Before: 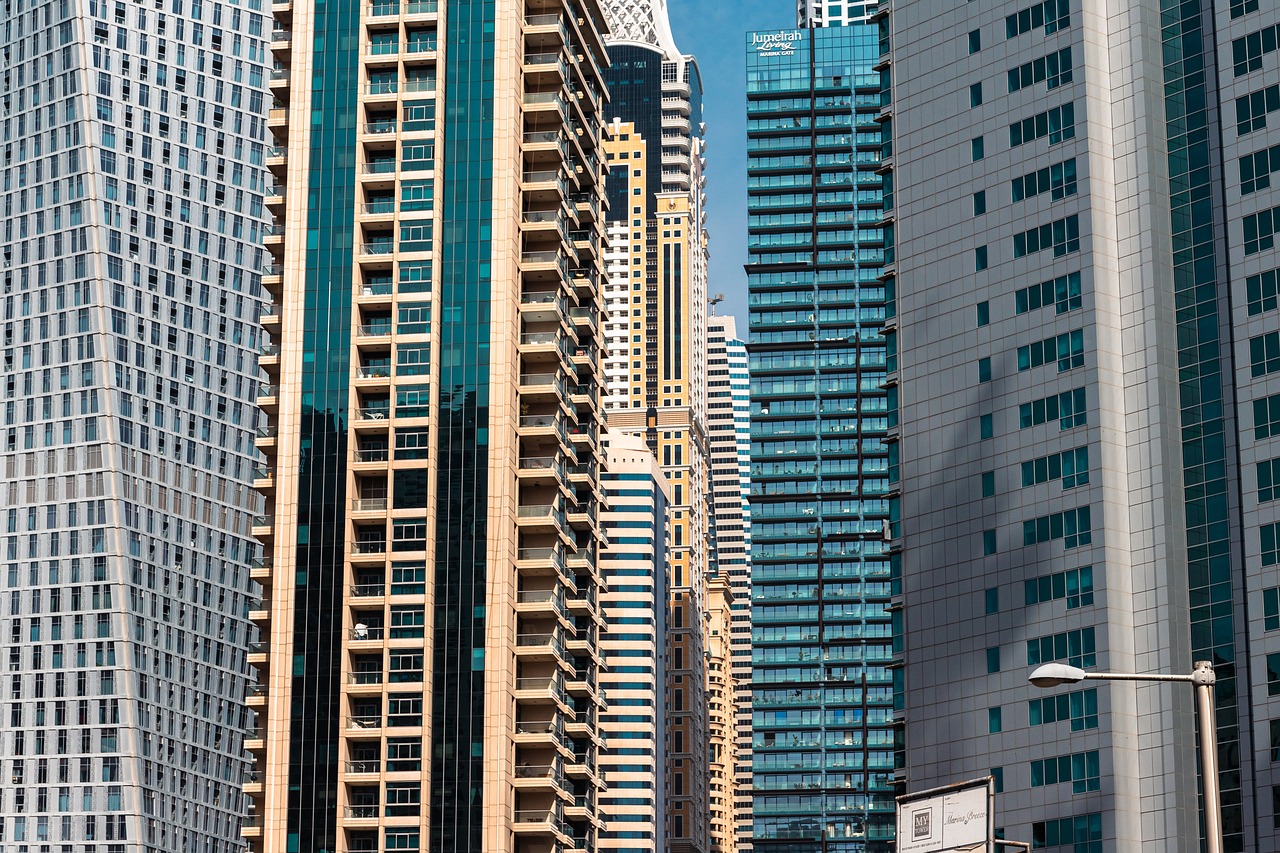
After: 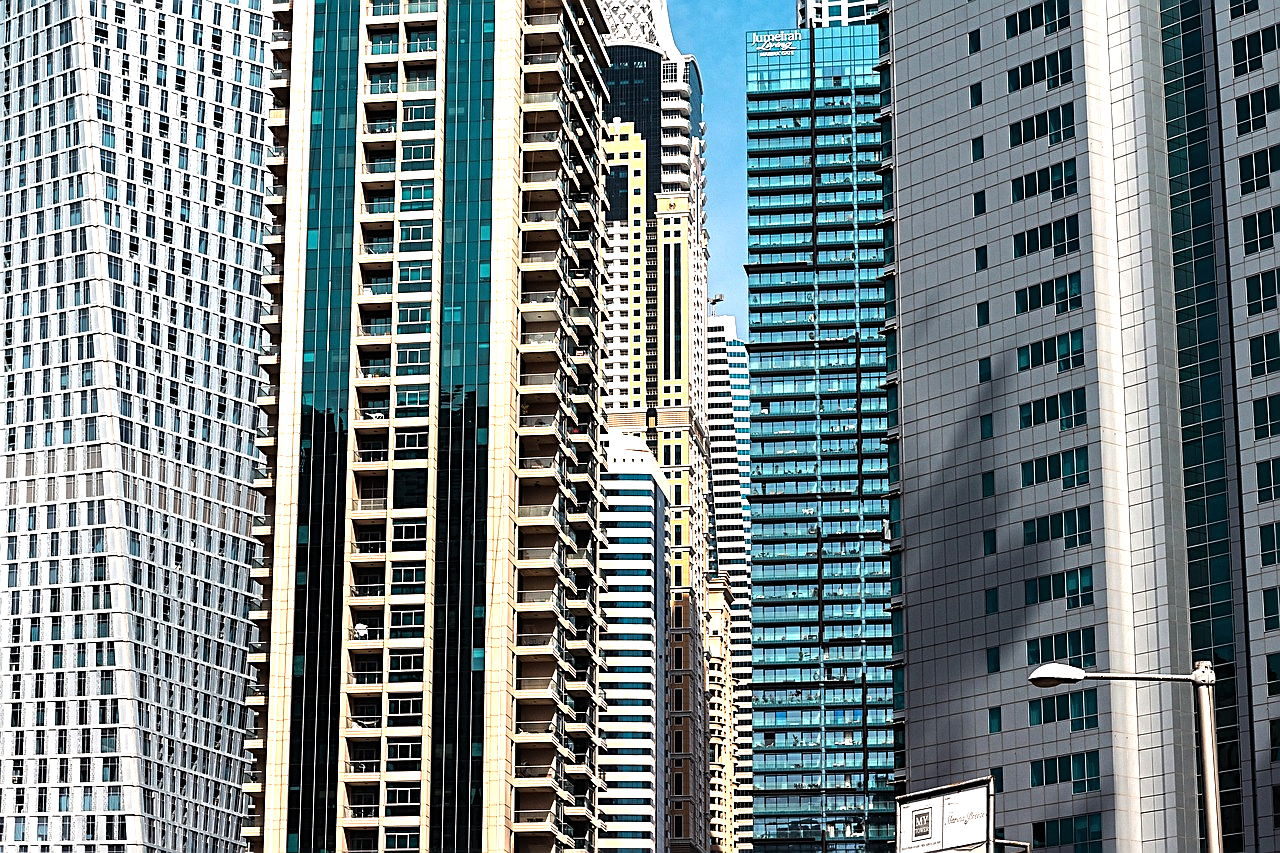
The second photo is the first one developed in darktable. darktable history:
sharpen: on, module defaults
tone equalizer: -8 EV -1.08 EV, -7 EV -1.05 EV, -6 EV -0.845 EV, -5 EV -0.554 EV, -3 EV 0.552 EV, -2 EV 0.872 EV, -1 EV 0.997 EV, +0 EV 1.06 EV, edges refinement/feathering 500, mask exposure compensation -1.57 EV, preserve details no
shadows and highlights: shadows 24.77, highlights -24.7
levels: mode automatic, levels [0, 0.498, 0.996]
